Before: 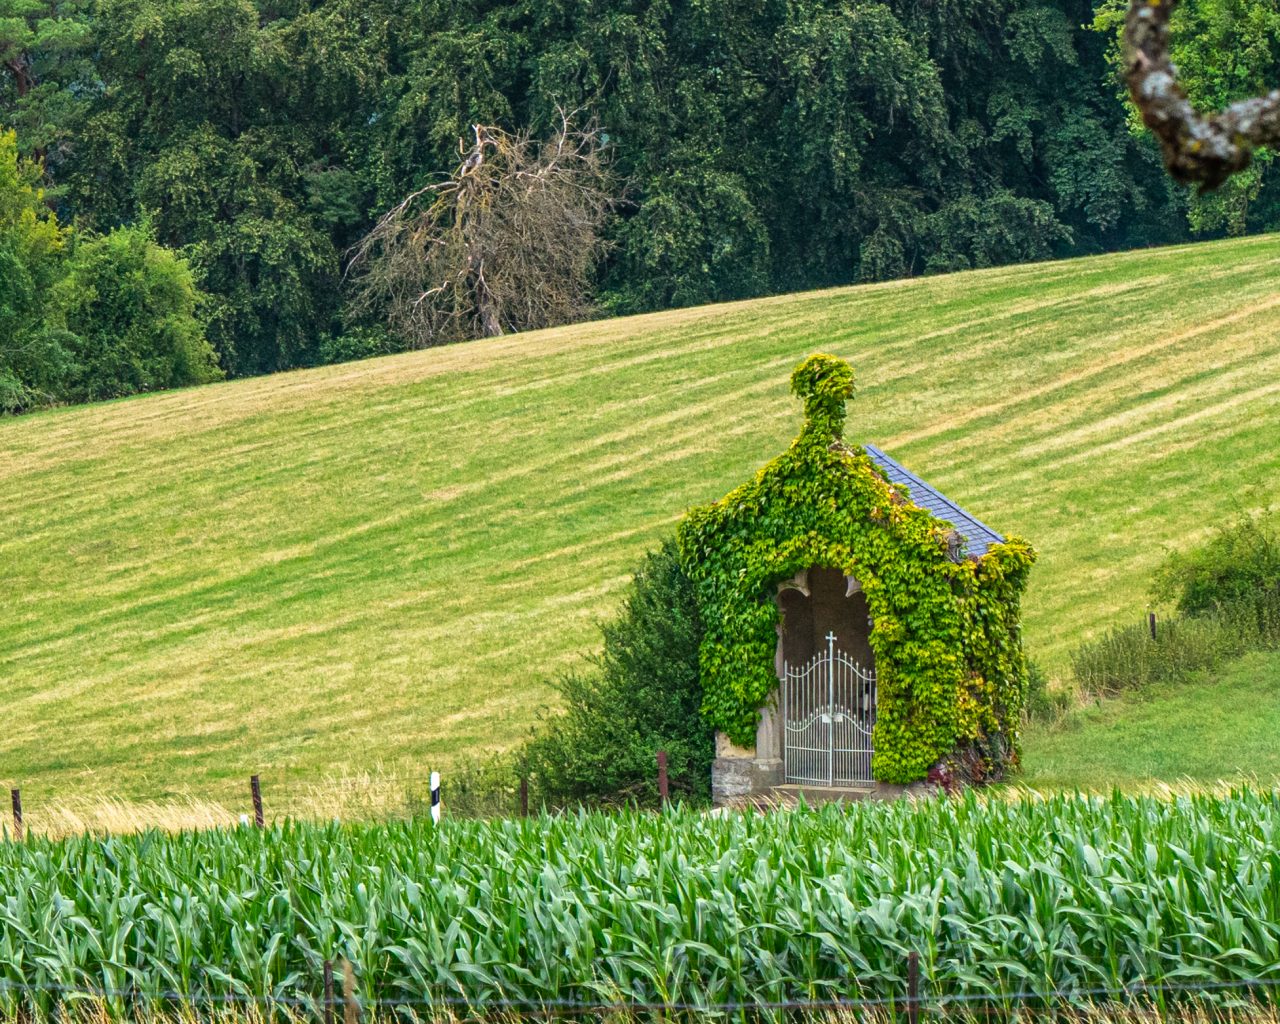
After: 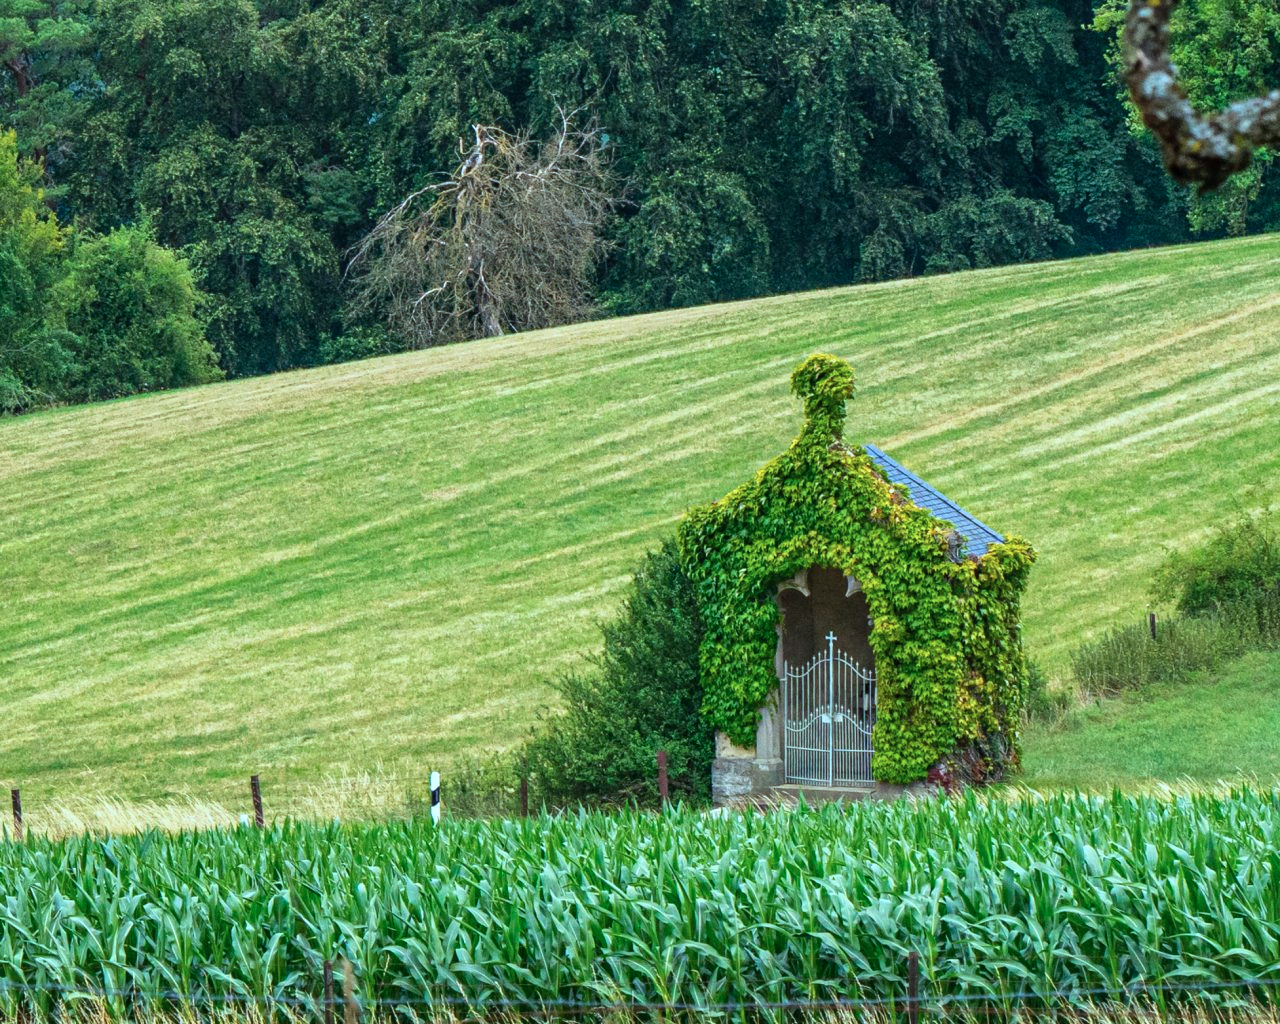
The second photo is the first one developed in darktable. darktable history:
color correction: highlights a* -11.54, highlights b* -15.15
